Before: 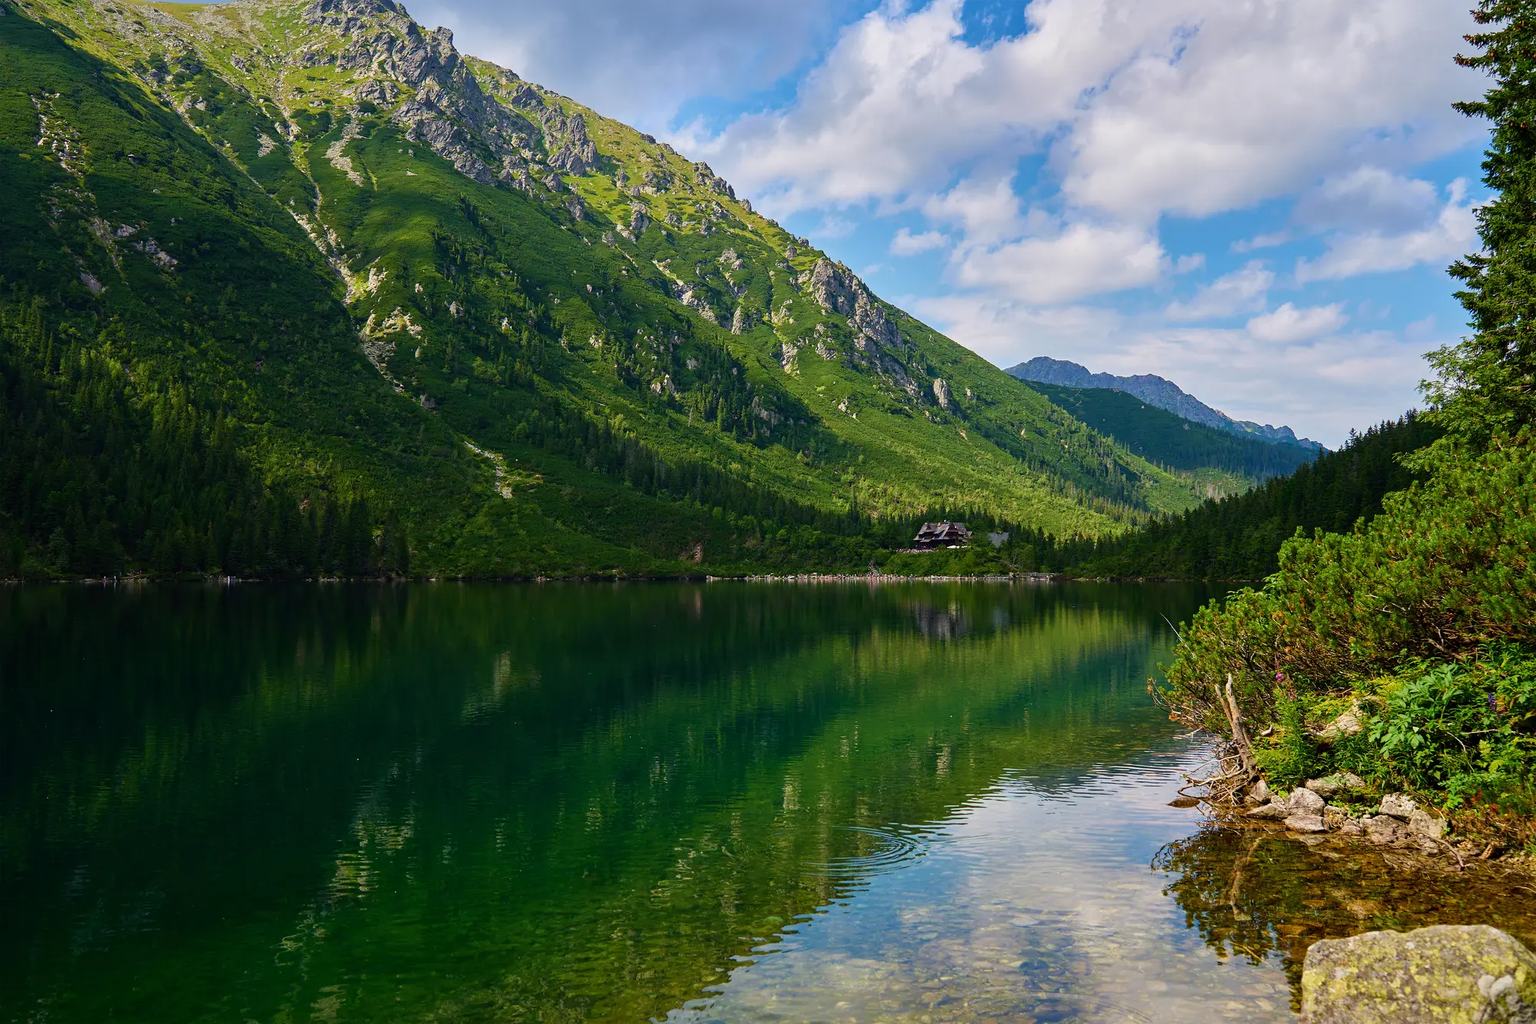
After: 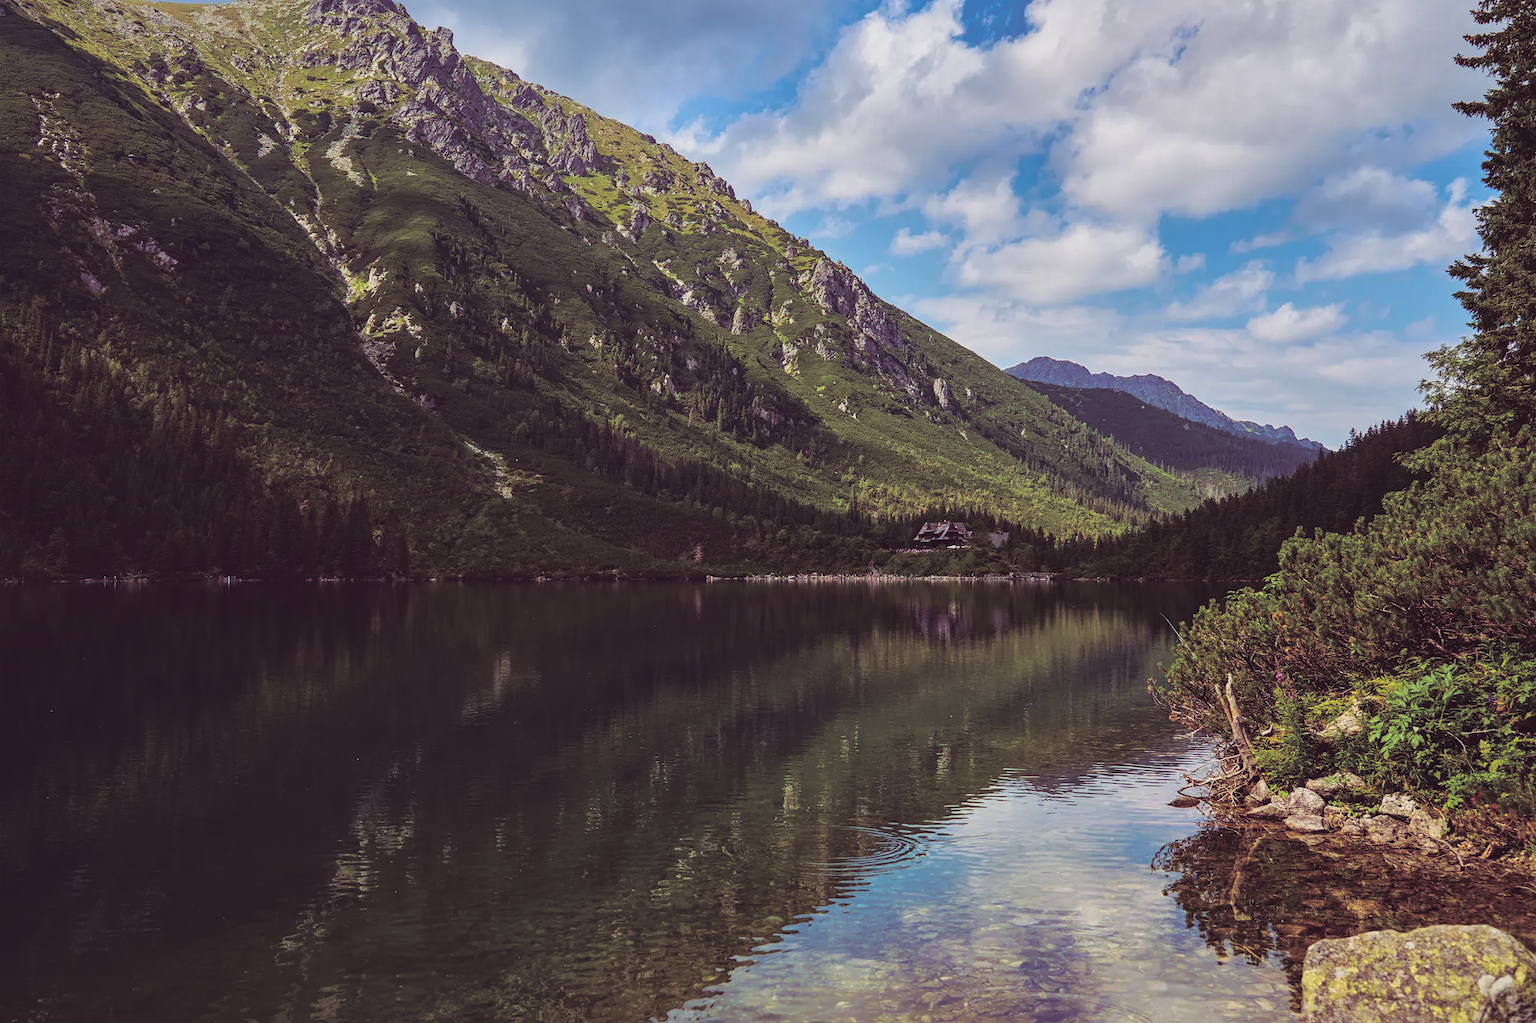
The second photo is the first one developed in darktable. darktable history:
exposure: black level correction -0.014, exposure -0.193 EV, compensate highlight preservation false
local contrast: on, module defaults
split-toning: shadows › hue 316.8°, shadows › saturation 0.47, highlights › hue 201.6°, highlights › saturation 0, balance -41.97, compress 28.01%
